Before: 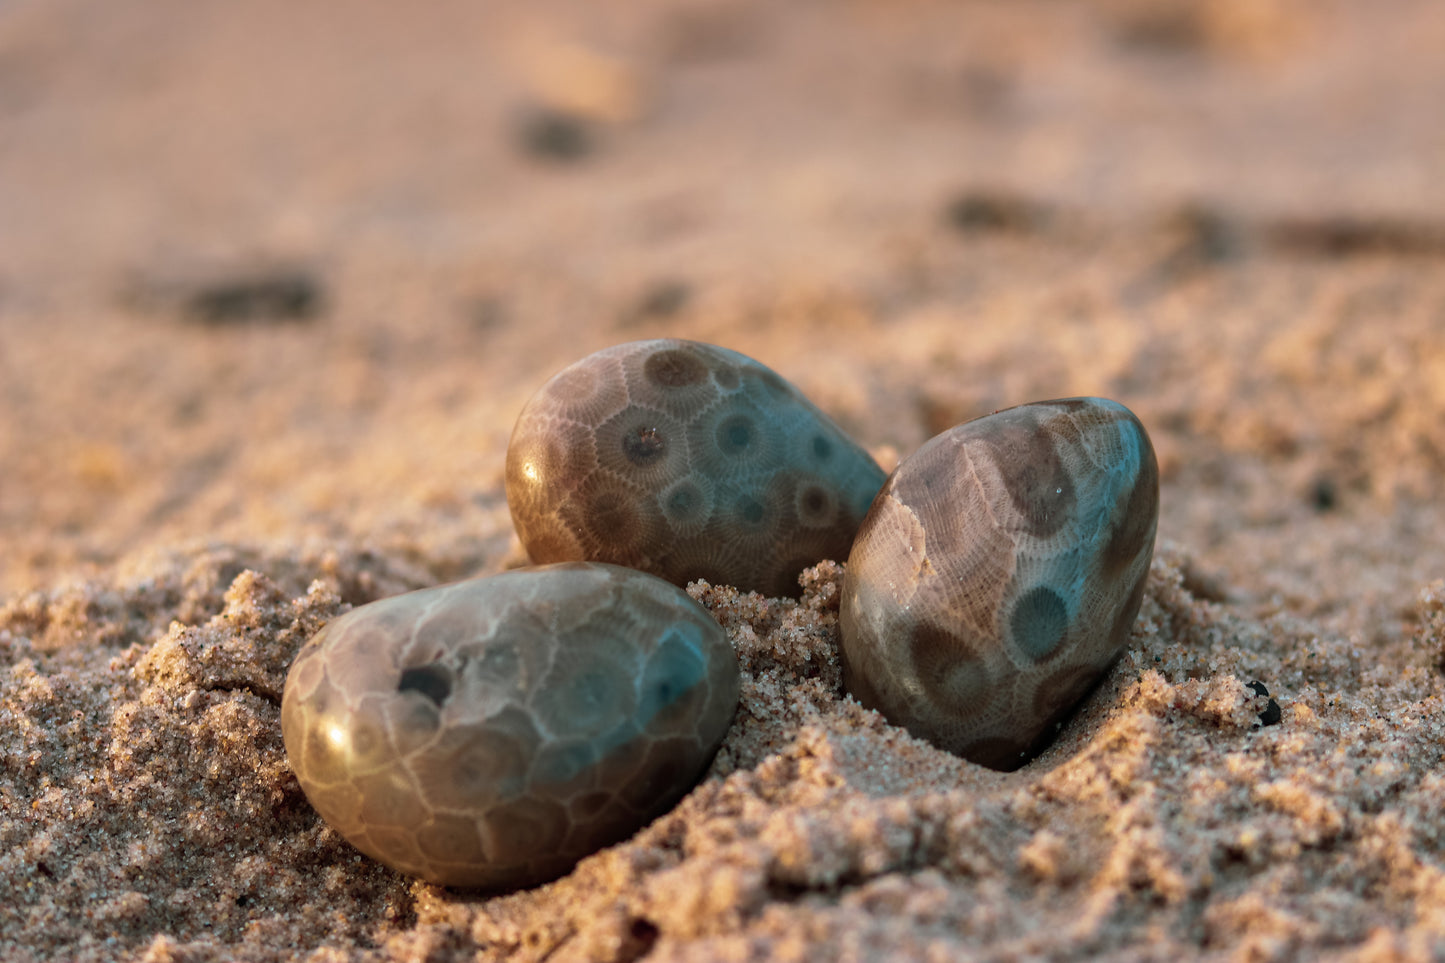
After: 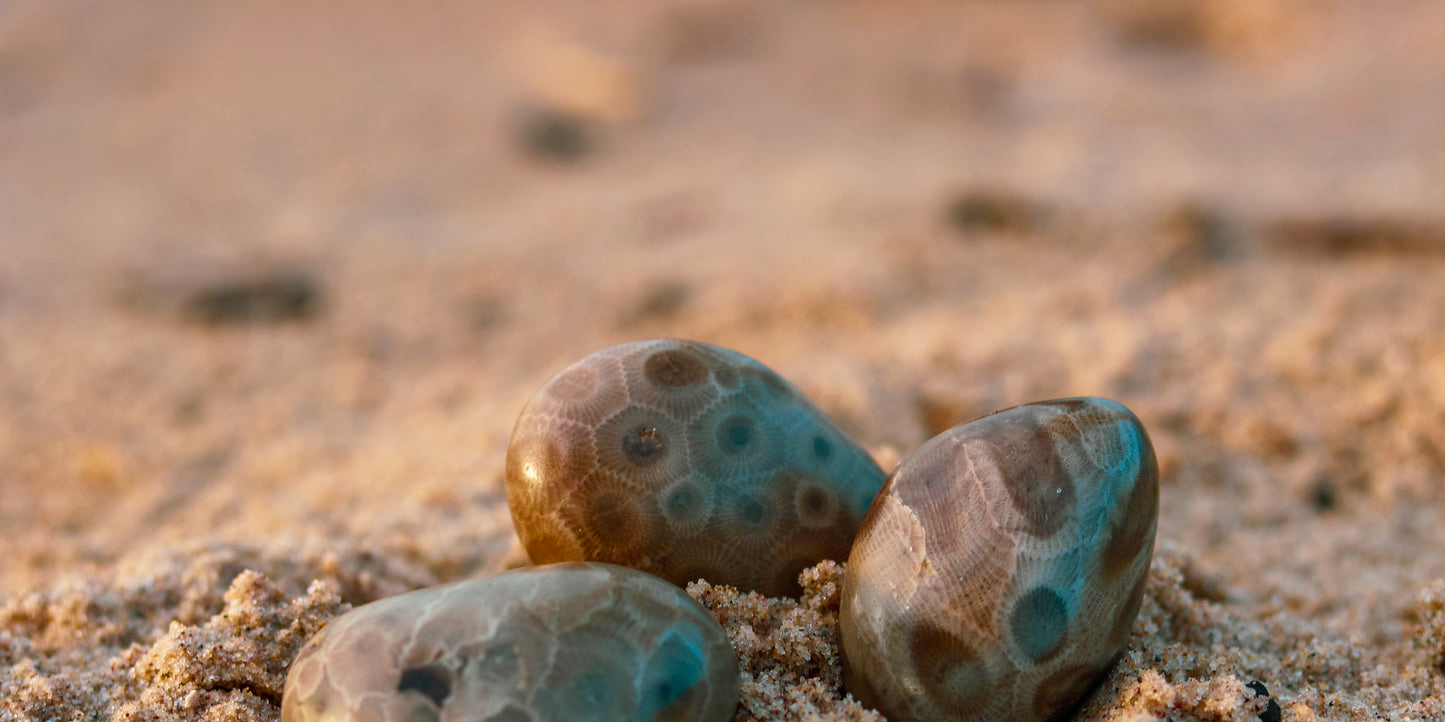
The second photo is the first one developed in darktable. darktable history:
crop: bottom 24.993%
color balance rgb: perceptual saturation grading › global saturation 40.16%, perceptual saturation grading › highlights -50.187%, perceptual saturation grading › shadows 30.853%
